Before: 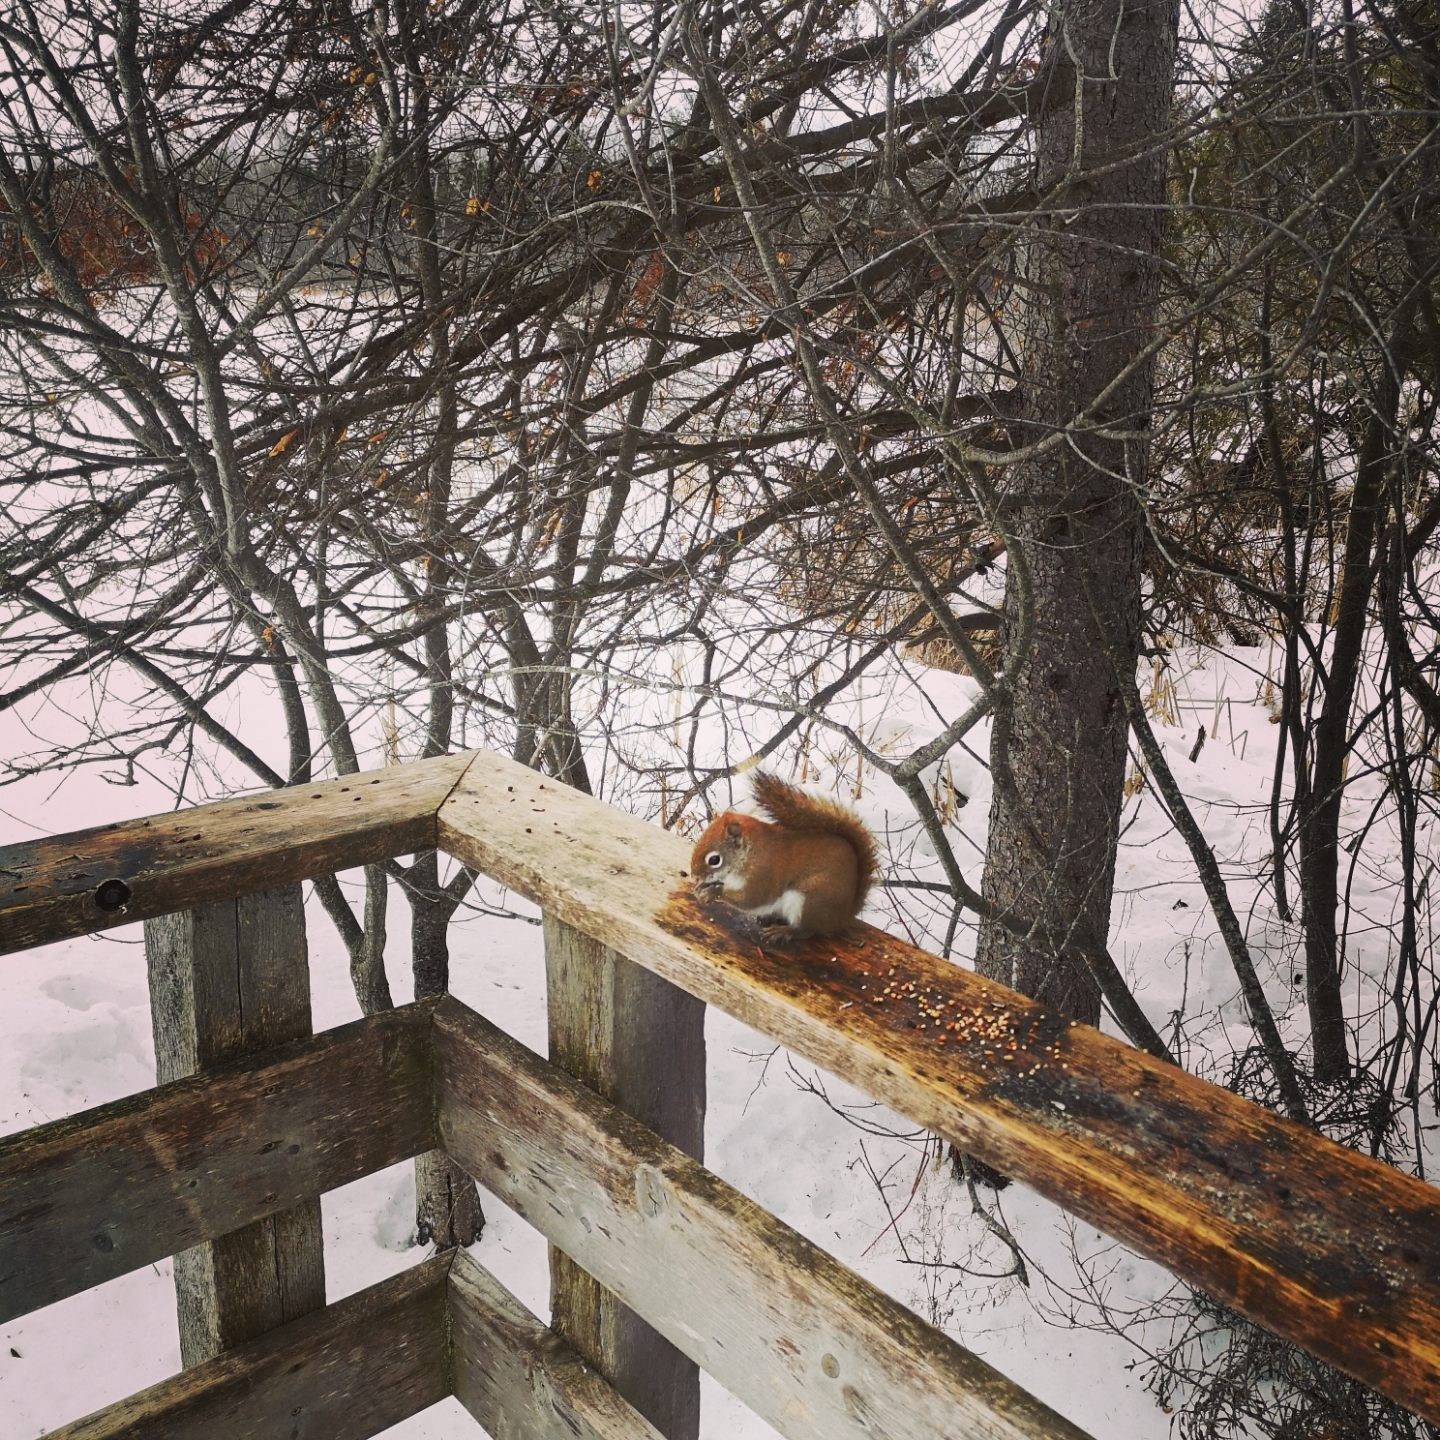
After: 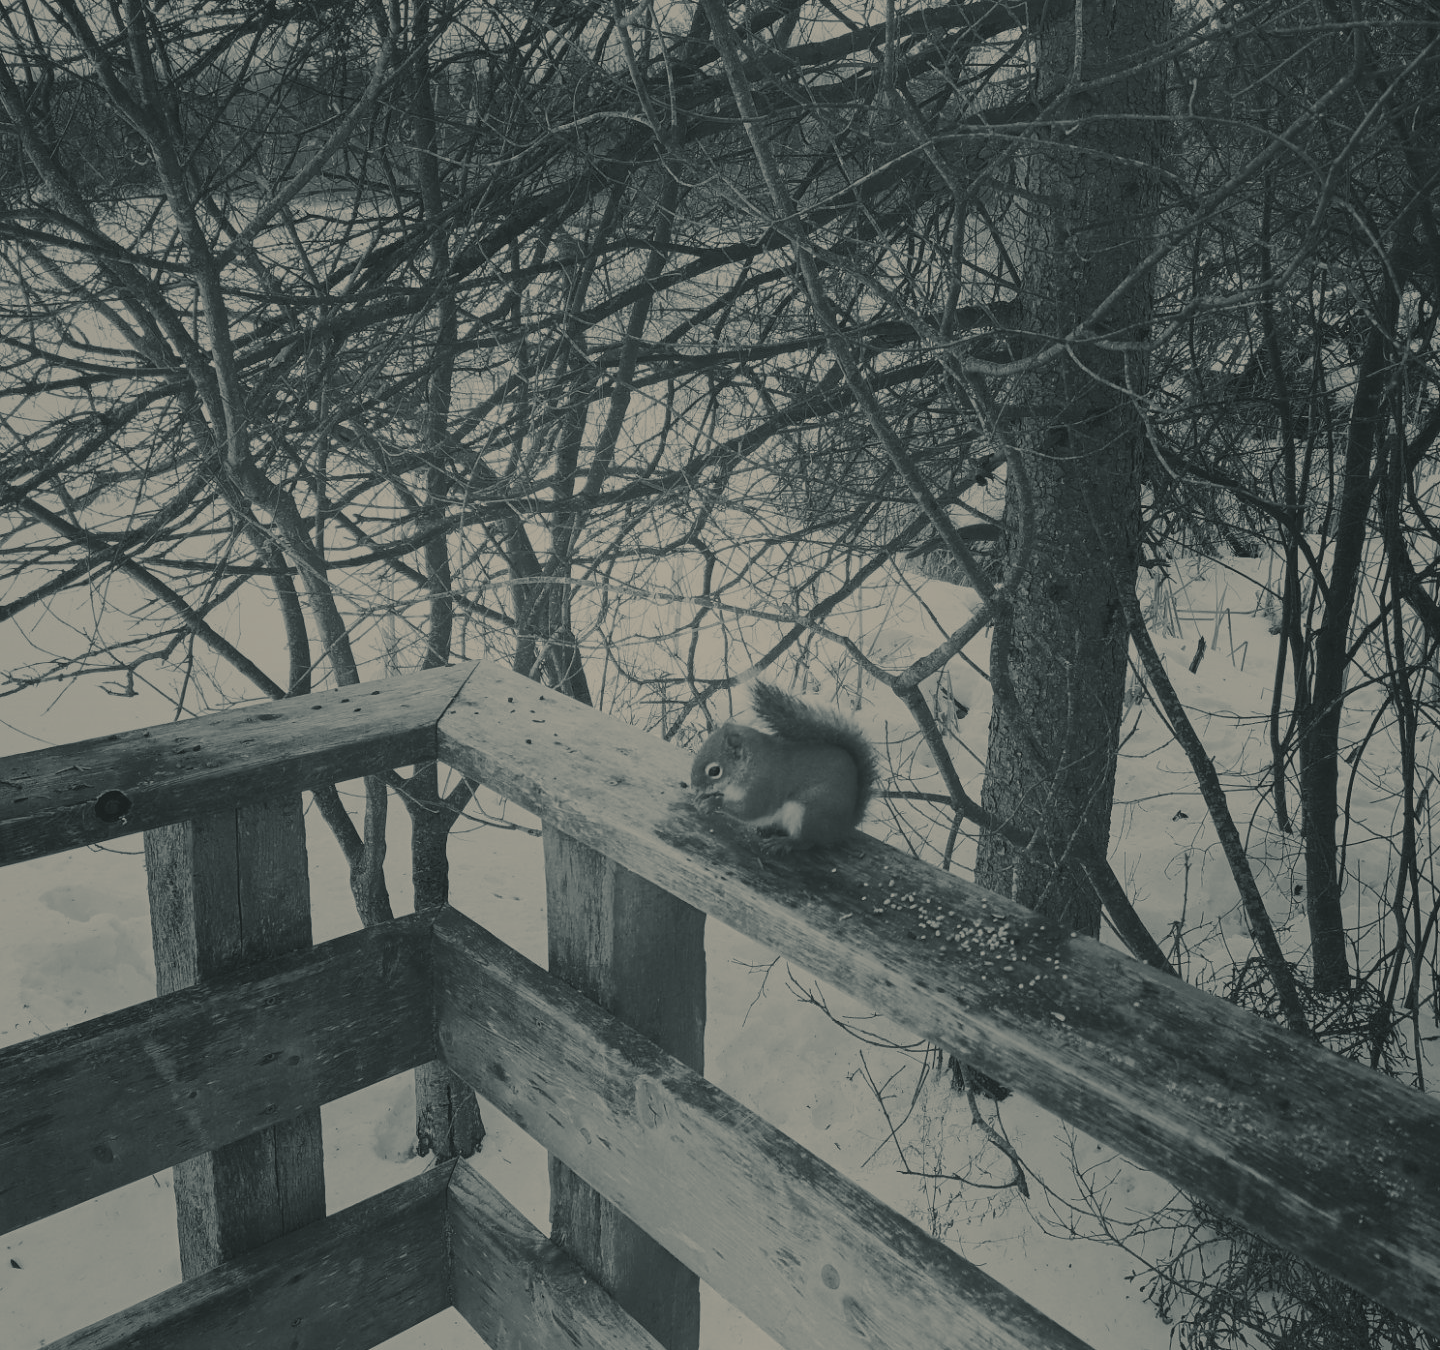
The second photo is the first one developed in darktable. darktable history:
white balance: emerald 1
colorize: hue 41.44°, saturation 22%, source mix 60%, lightness 10.61%
color balance rgb: linear chroma grading › global chroma 15%, perceptual saturation grading › global saturation 30%
base curve: curves: ch0 [(0, 0) (0.283, 0.295) (1, 1)], preserve colors none
crop and rotate: top 6.25%
split-toning: shadows › hue 205.2°, shadows › saturation 0.29, highlights › hue 50.4°, highlights › saturation 0.38, balance -49.9
